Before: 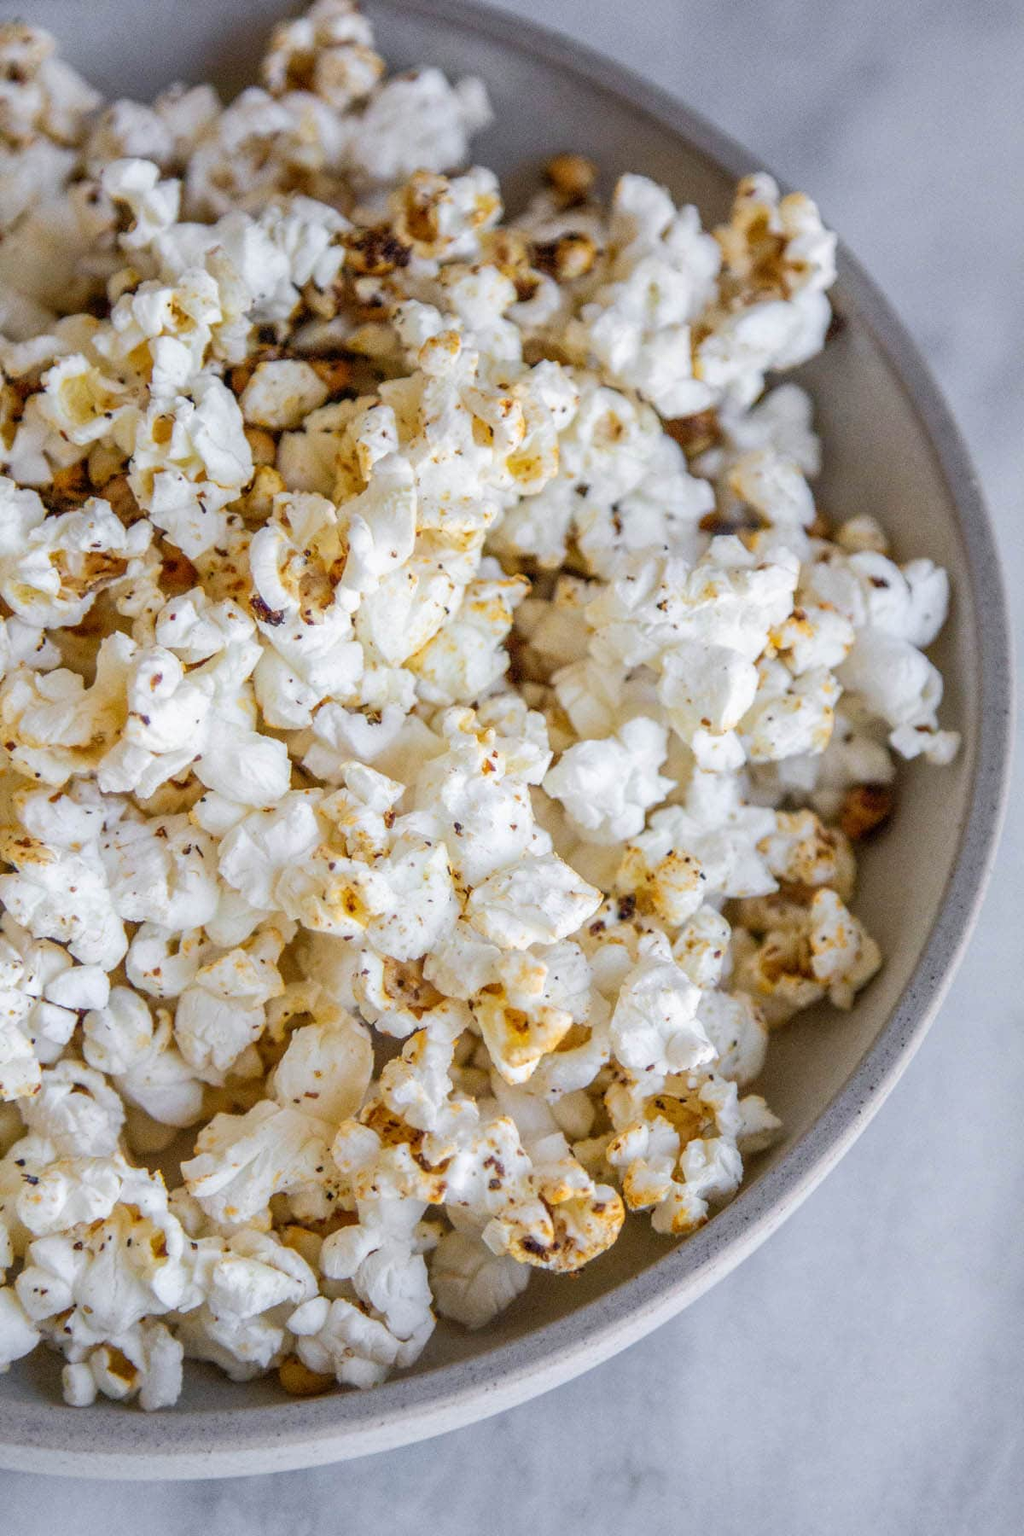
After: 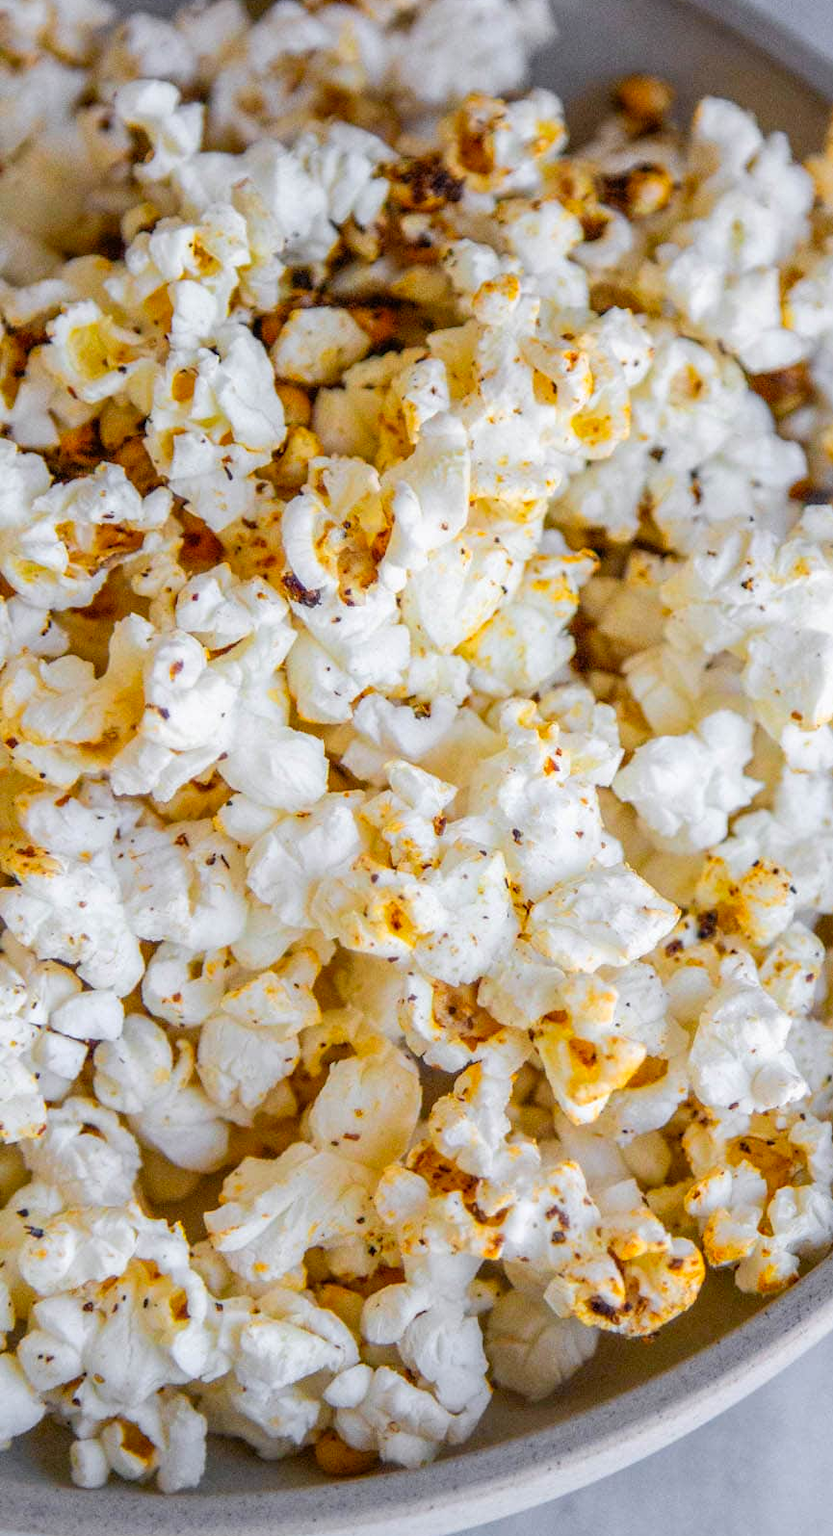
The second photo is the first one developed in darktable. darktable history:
crop: top 5.741%, right 27.851%, bottom 5.642%
color zones: curves: ch0 [(0.224, 0.526) (0.75, 0.5)]; ch1 [(0.055, 0.526) (0.224, 0.761) (0.377, 0.526) (0.75, 0.5)]
